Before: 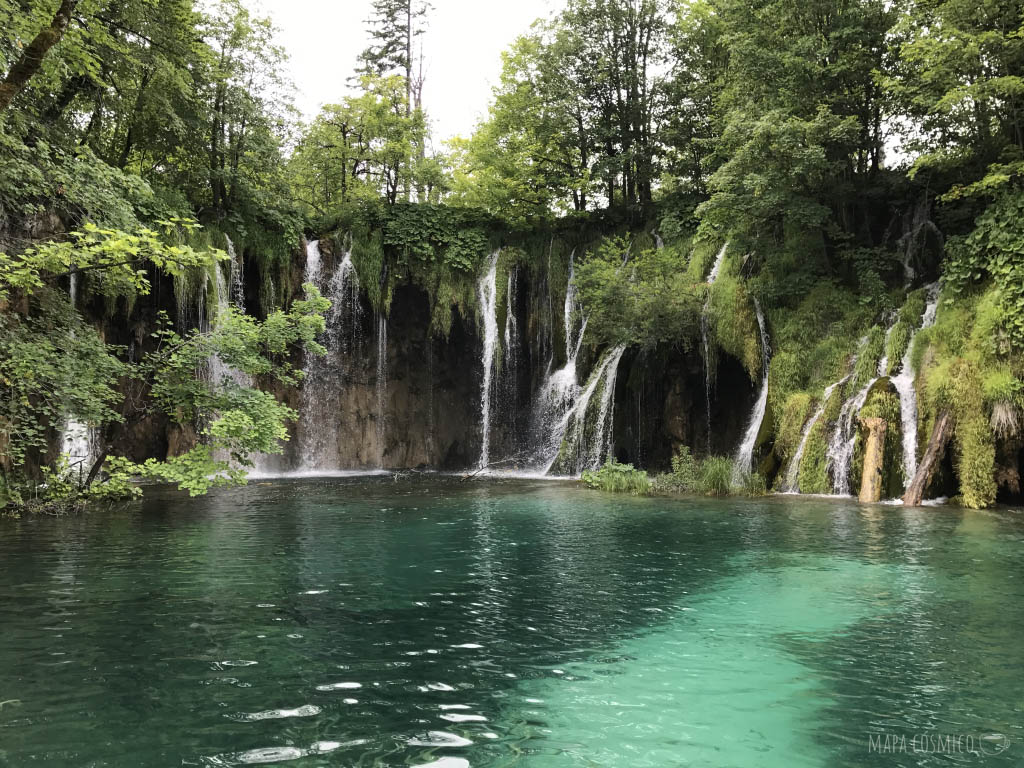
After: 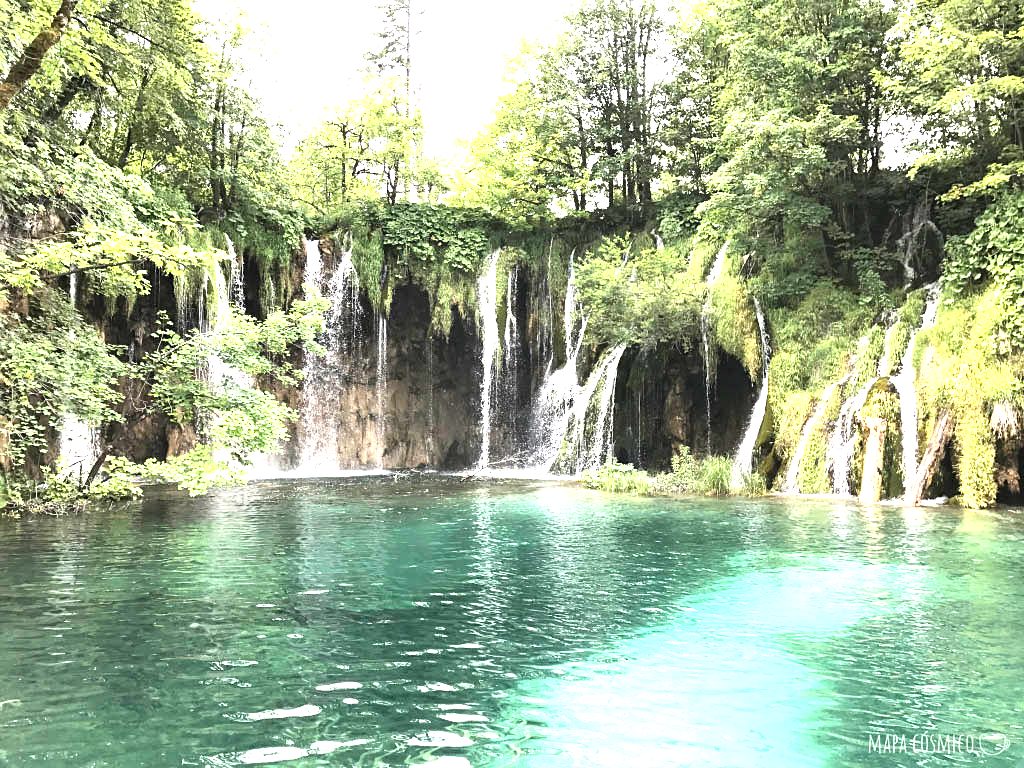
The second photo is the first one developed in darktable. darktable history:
contrast brightness saturation: contrast 0.11, saturation -0.17
exposure: exposure 2.25 EV, compensate highlight preservation false
sharpen: amount 0.2
